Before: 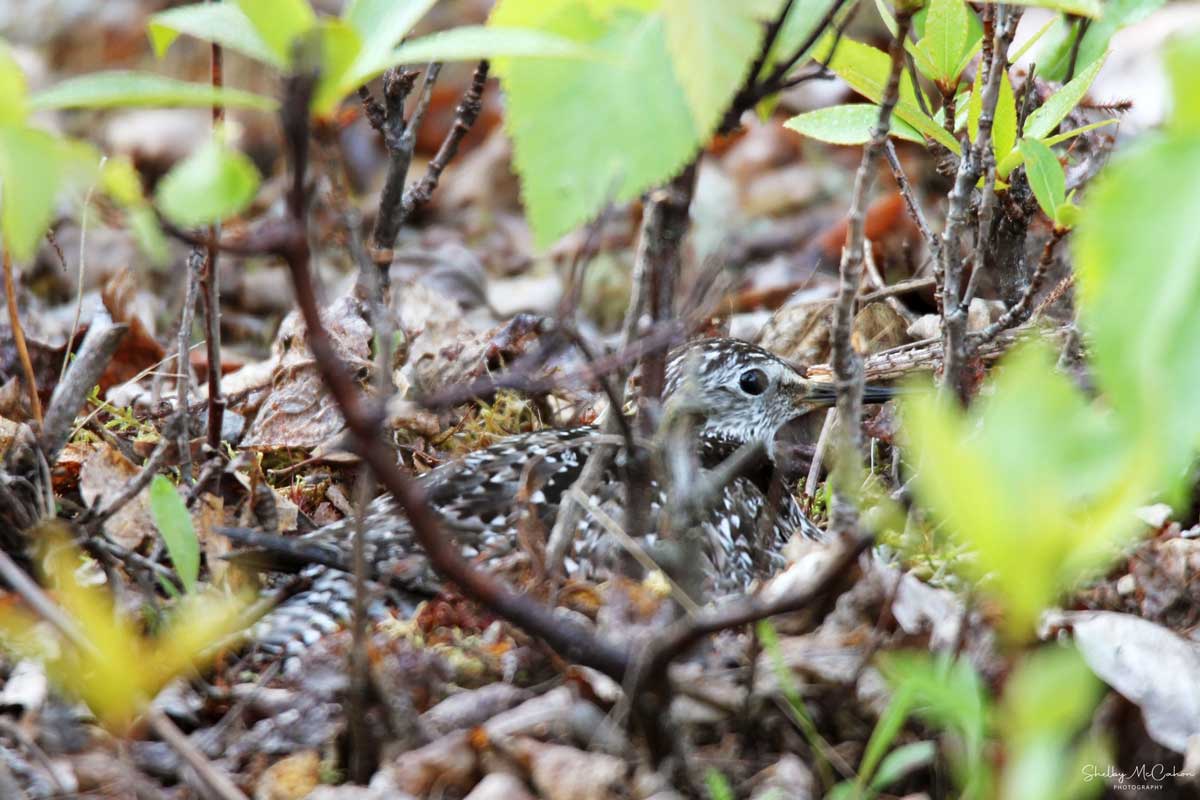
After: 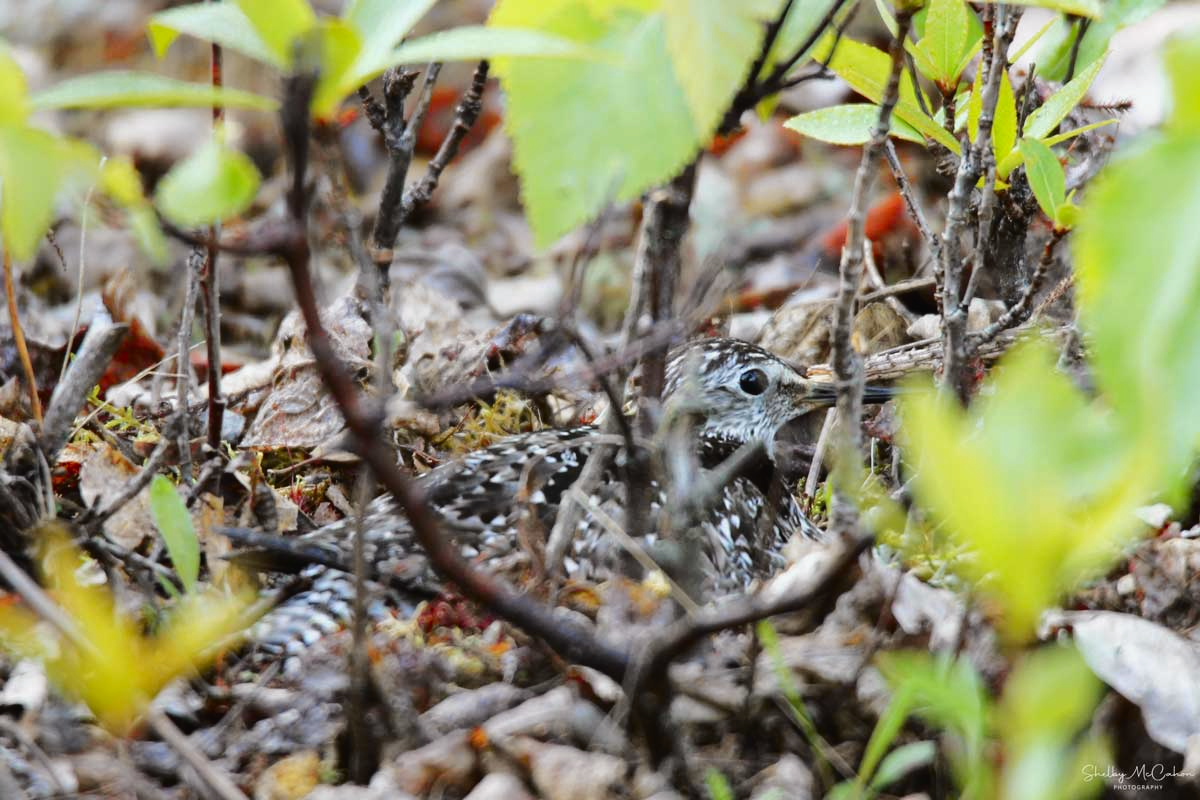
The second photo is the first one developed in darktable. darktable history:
tone curve: curves: ch0 [(0, 0.021) (0.049, 0.044) (0.157, 0.131) (0.365, 0.359) (0.499, 0.517) (0.675, 0.667) (0.856, 0.83) (1, 0.969)]; ch1 [(0, 0) (0.302, 0.309) (0.433, 0.443) (0.472, 0.47) (0.502, 0.503) (0.527, 0.516) (0.564, 0.557) (0.614, 0.645) (0.677, 0.722) (0.859, 0.889) (1, 1)]; ch2 [(0, 0) (0.33, 0.301) (0.447, 0.44) (0.487, 0.496) (0.502, 0.501) (0.535, 0.537) (0.565, 0.558) (0.608, 0.624) (1, 1)], color space Lab, independent channels, preserve colors none
